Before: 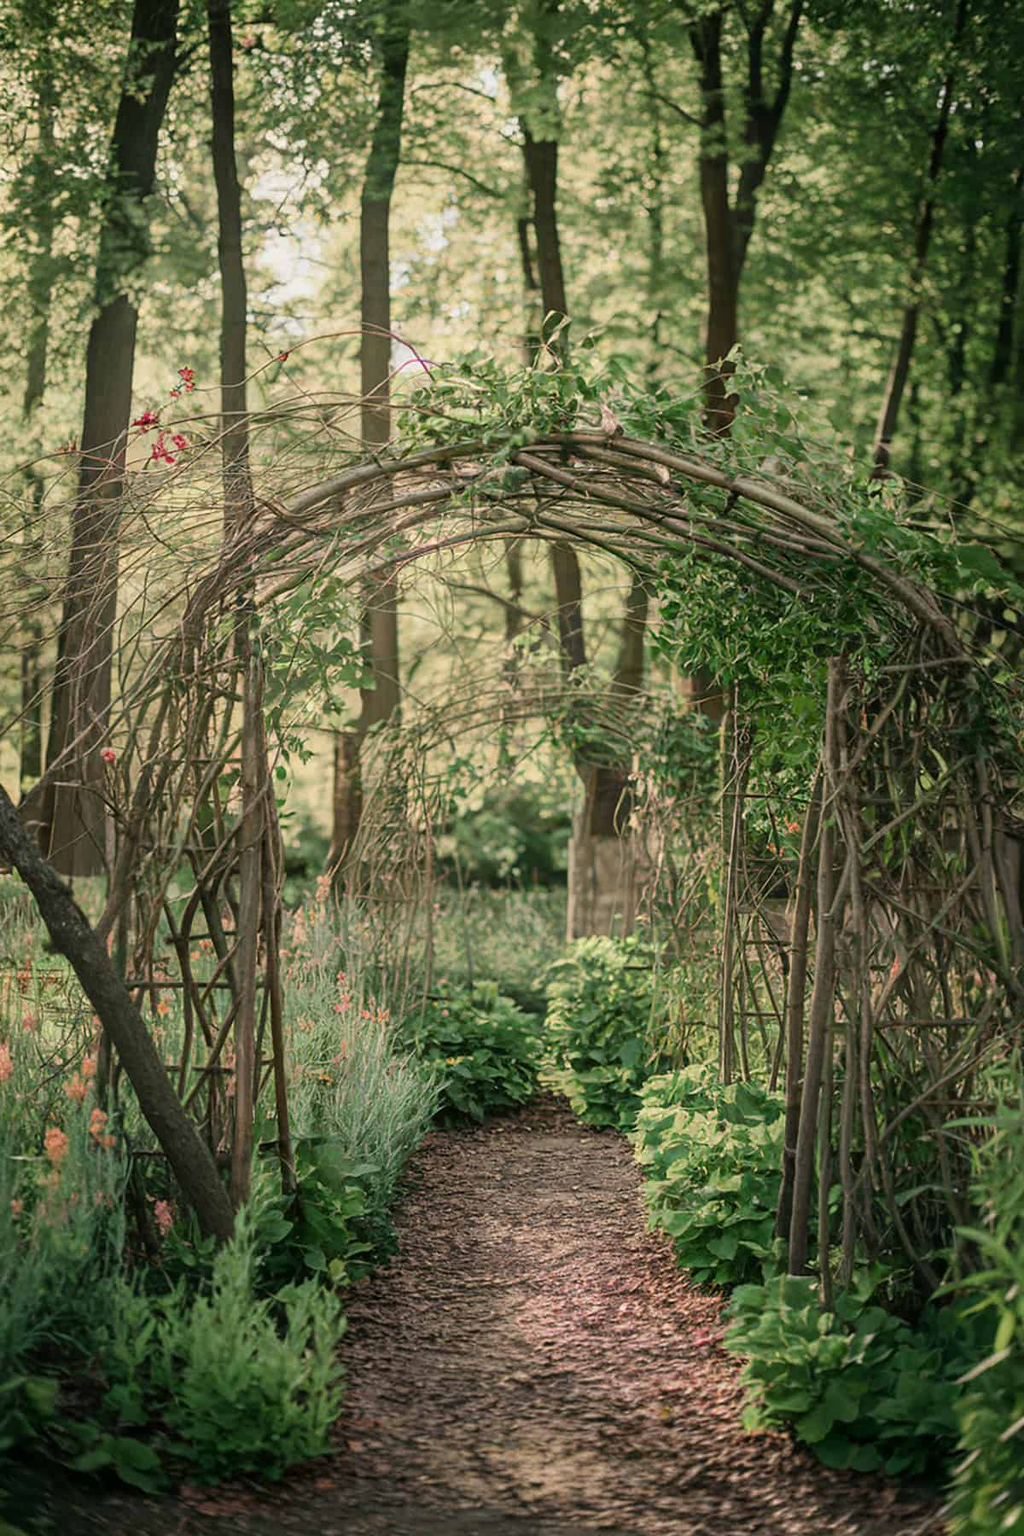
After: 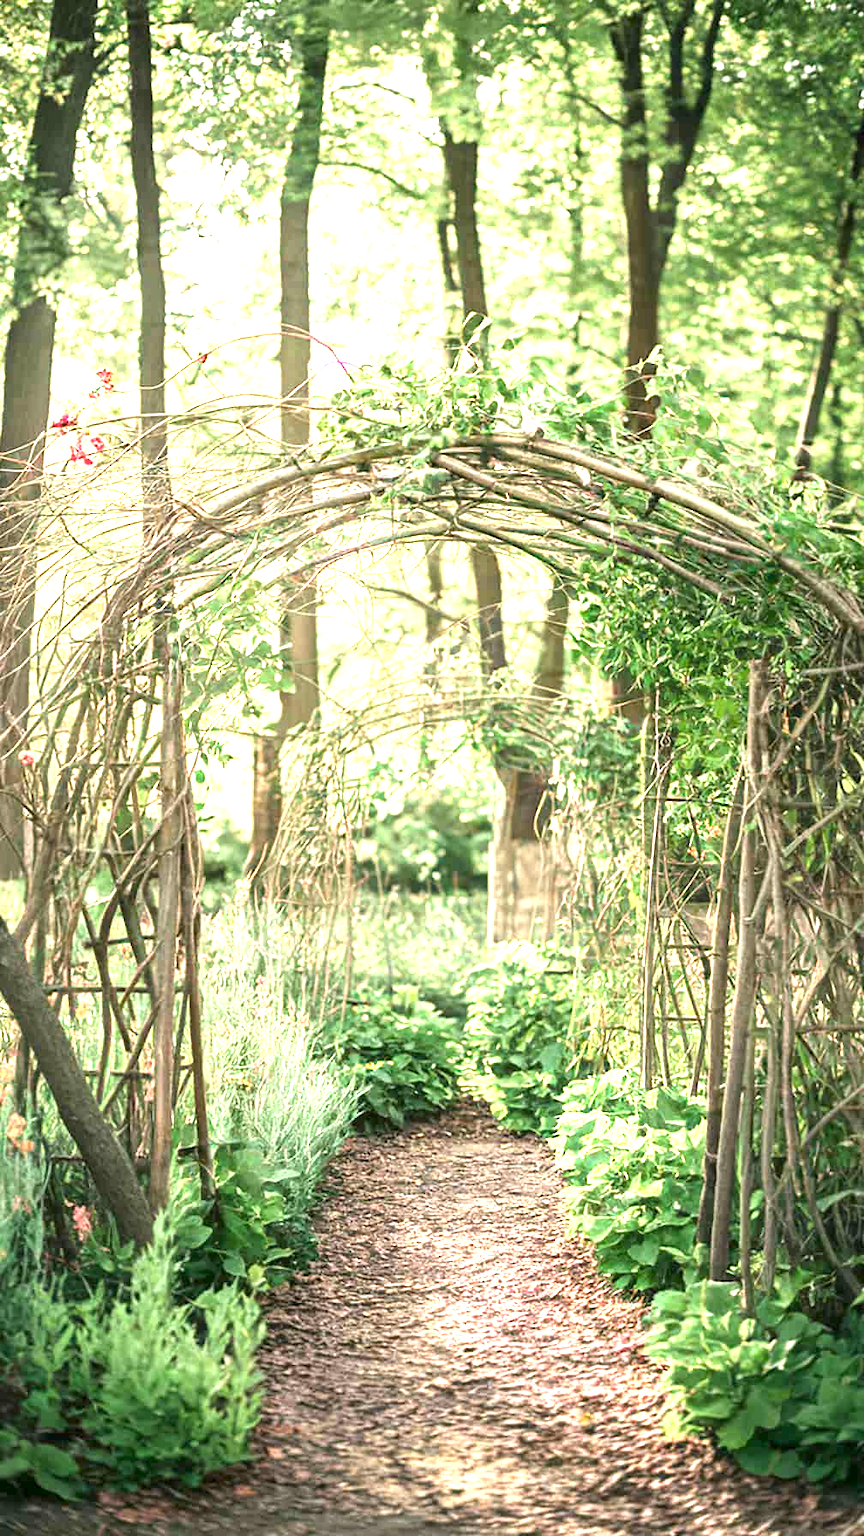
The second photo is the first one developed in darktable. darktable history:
crop: left 8.026%, right 7.374%
exposure: exposure 2 EV, compensate exposure bias true, compensate highlight preservation false
rotate and perspective: crop left 0, crop top 0
